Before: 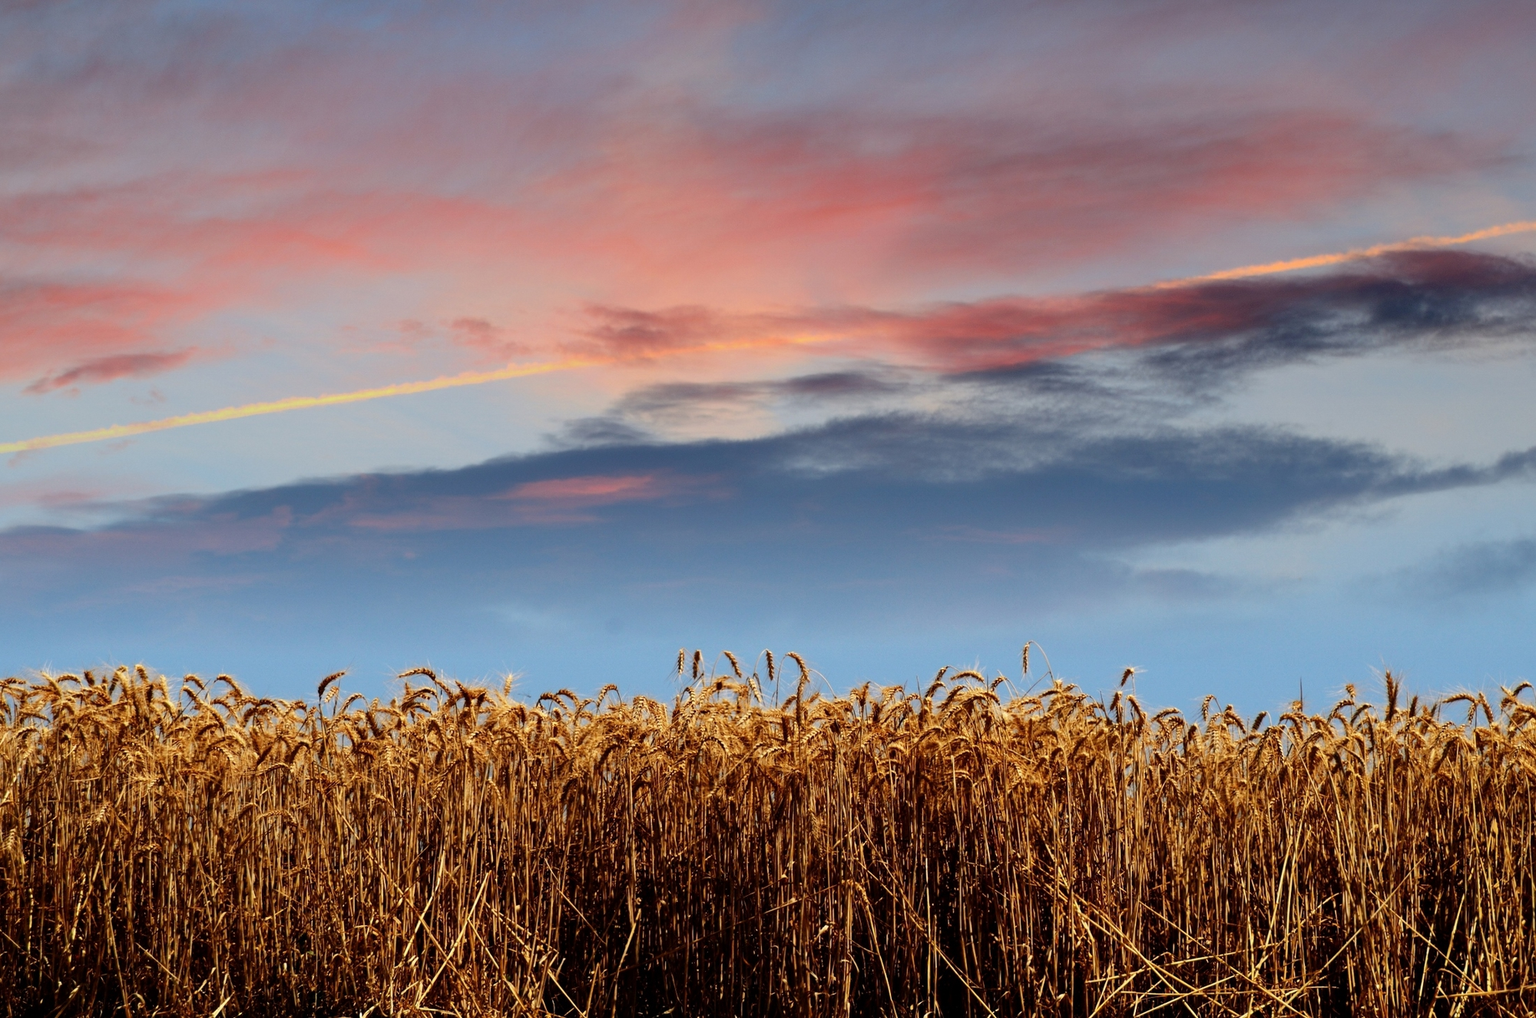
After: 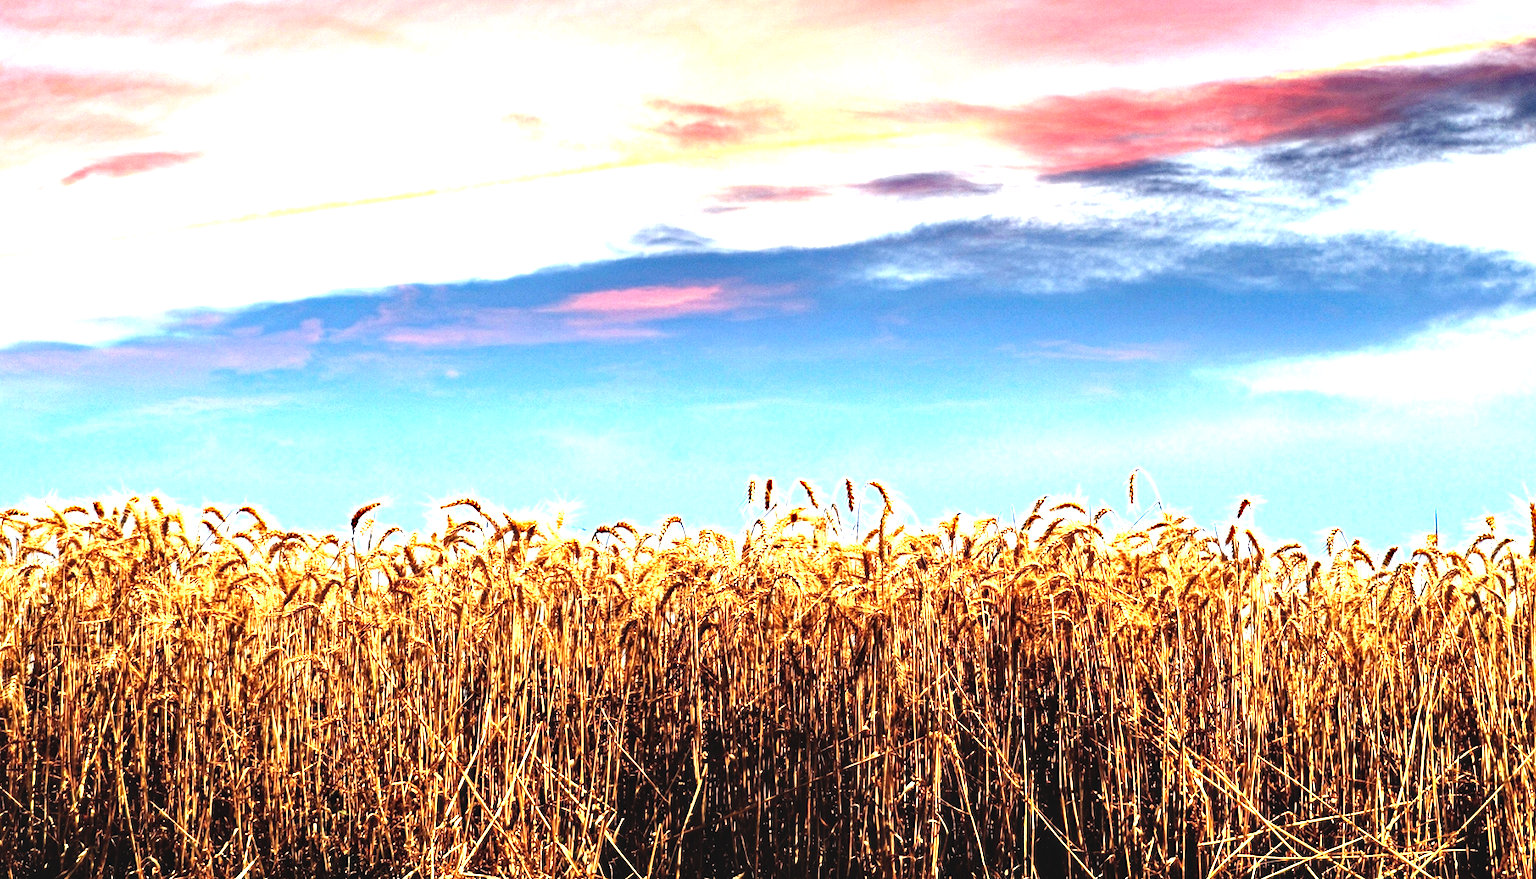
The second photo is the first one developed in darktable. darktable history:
exposure: black level correction -0.002, exposure 1.11 EV, compensate exposure bias true, compensate highlight preservation false
crop: top 21.338%, right 9.356%, bottom 0.32%
local contrast: on, module defaults
tone equalizer: -8 EV -1.06 EV, -7 EV -0.992 EV, -6 EV -0.832 EV, -5 EV -0.568 EV, -3 EV 0.59 EV, -2 EV 0.896 EV, -1 EV 0.988 EV, +0 EV 1.08 EV
haze removal: strength 0.432, compatibility mode true, adaptive false
